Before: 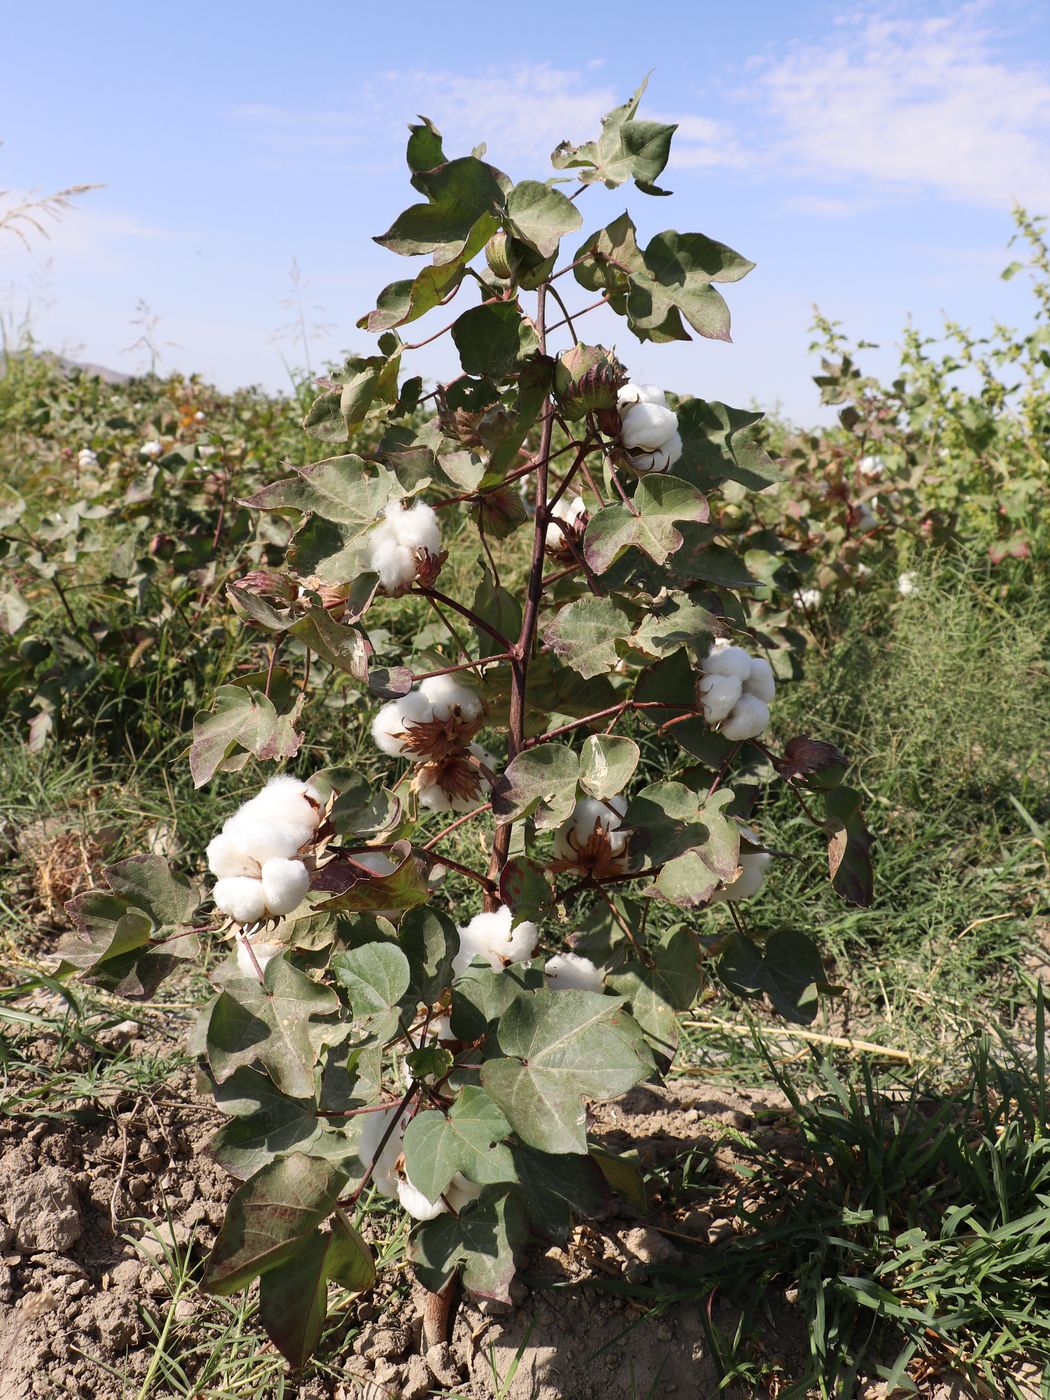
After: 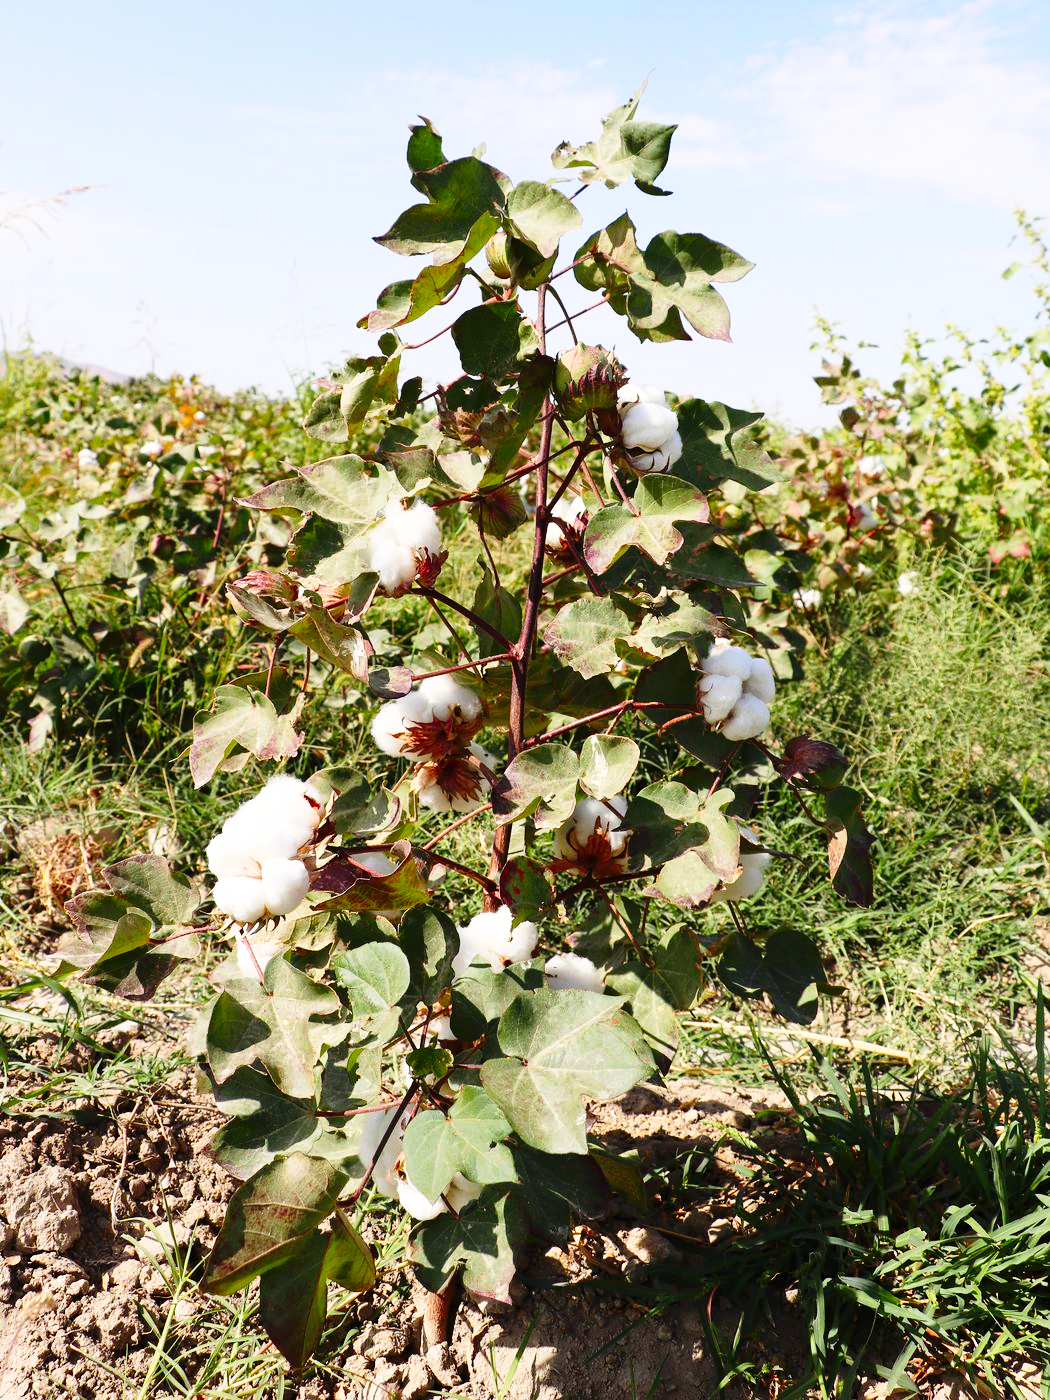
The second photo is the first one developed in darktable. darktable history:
base curve: curves: ch0 [(0, 0) (0.028, 0.03) (0.121, 0.232) (0.46, 0.748) (0.859, 0.968) (1, 1)], preserve colors none
contrast brightness saturation: contrast 0.09, saturation 0.28
